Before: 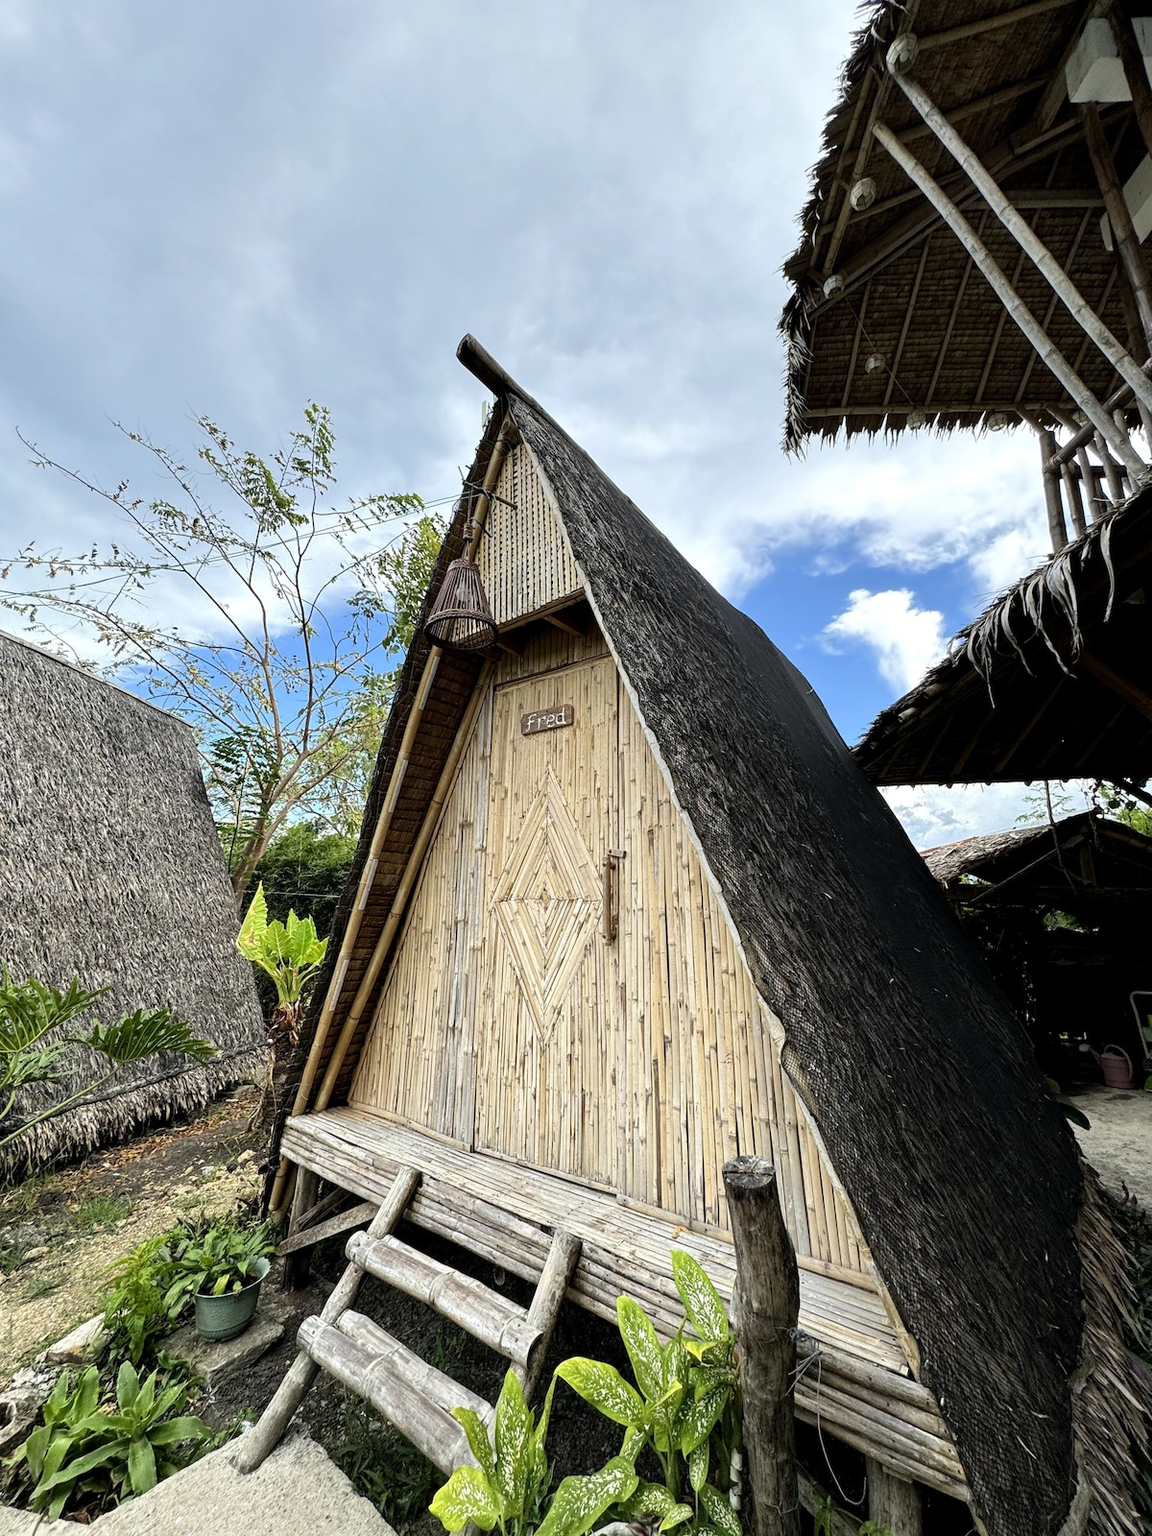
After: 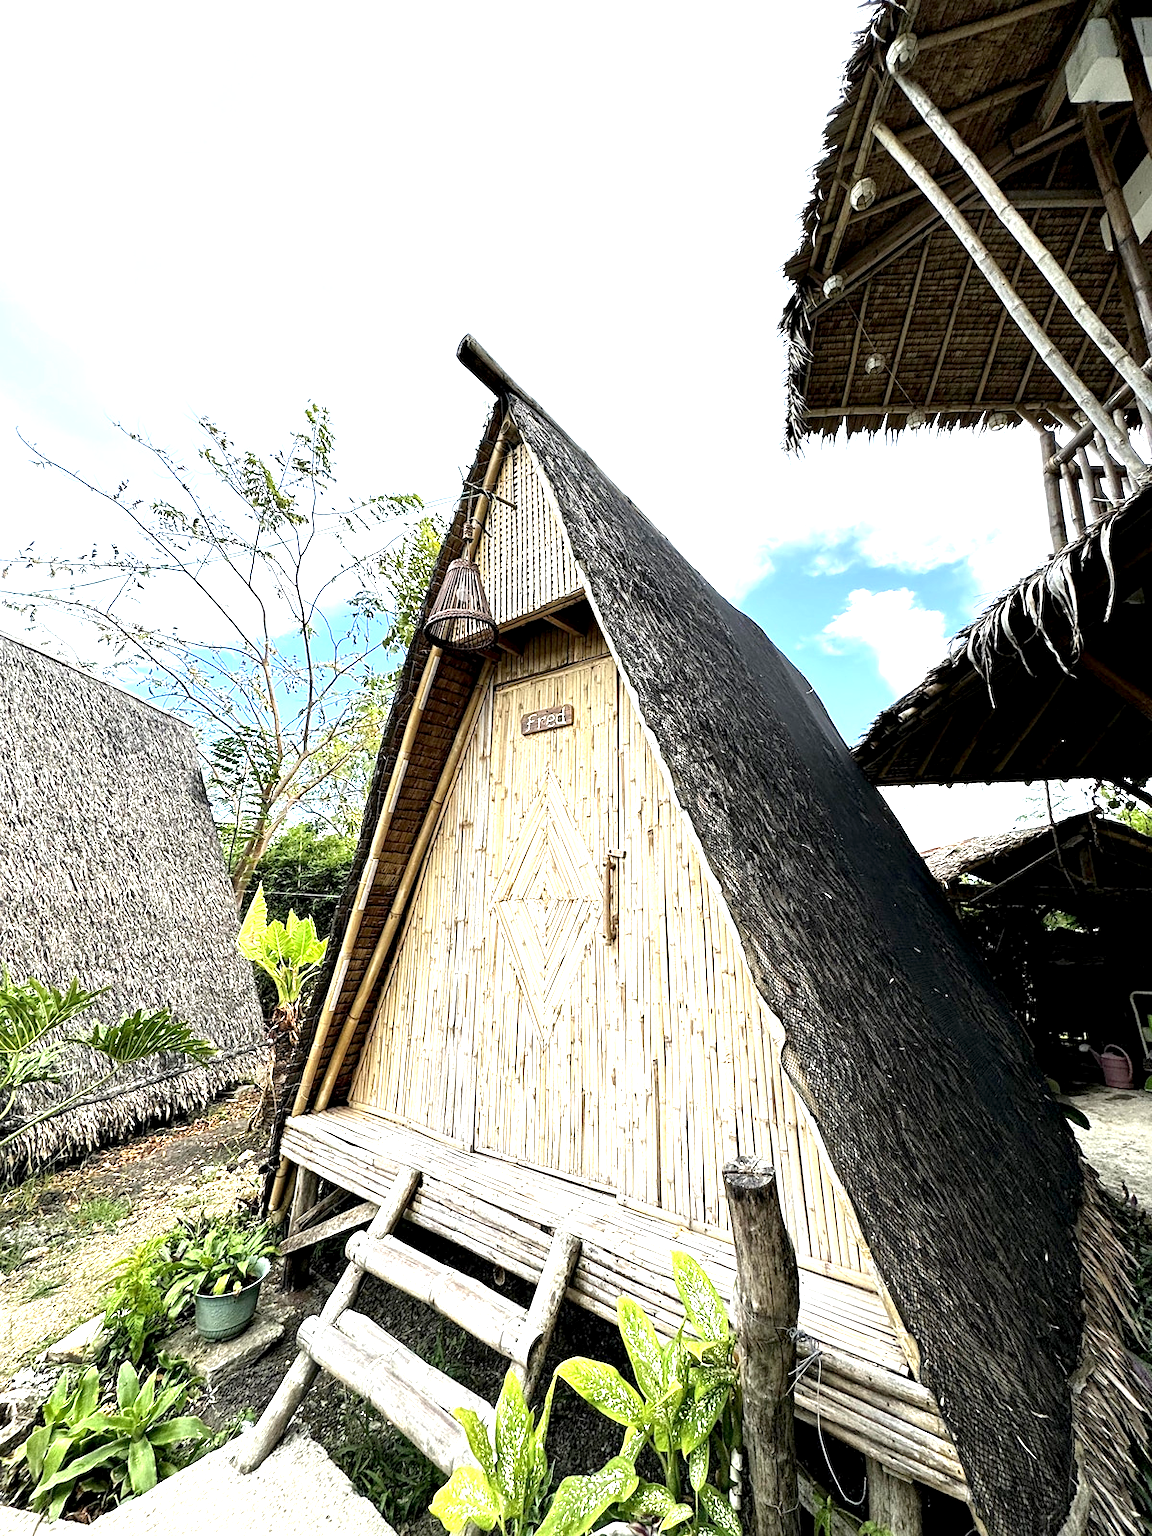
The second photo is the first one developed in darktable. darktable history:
exposure: black level correction 0.001, exposure 1.3 EV, compensate highlight preservation false
sharpen: amount 0.2
